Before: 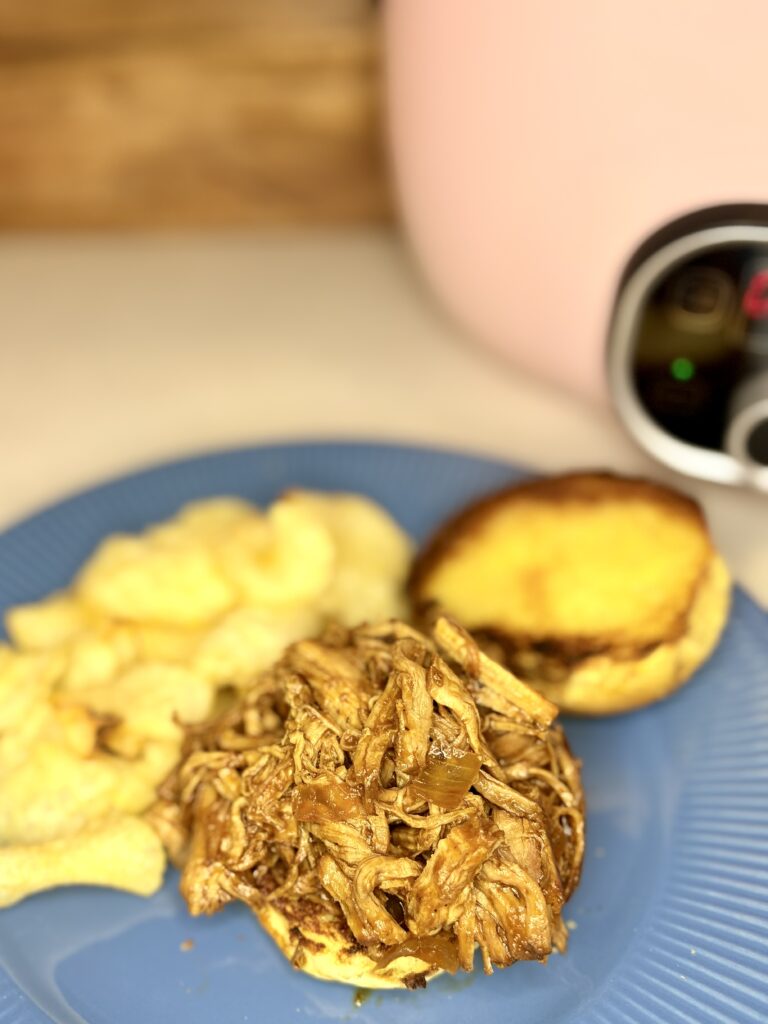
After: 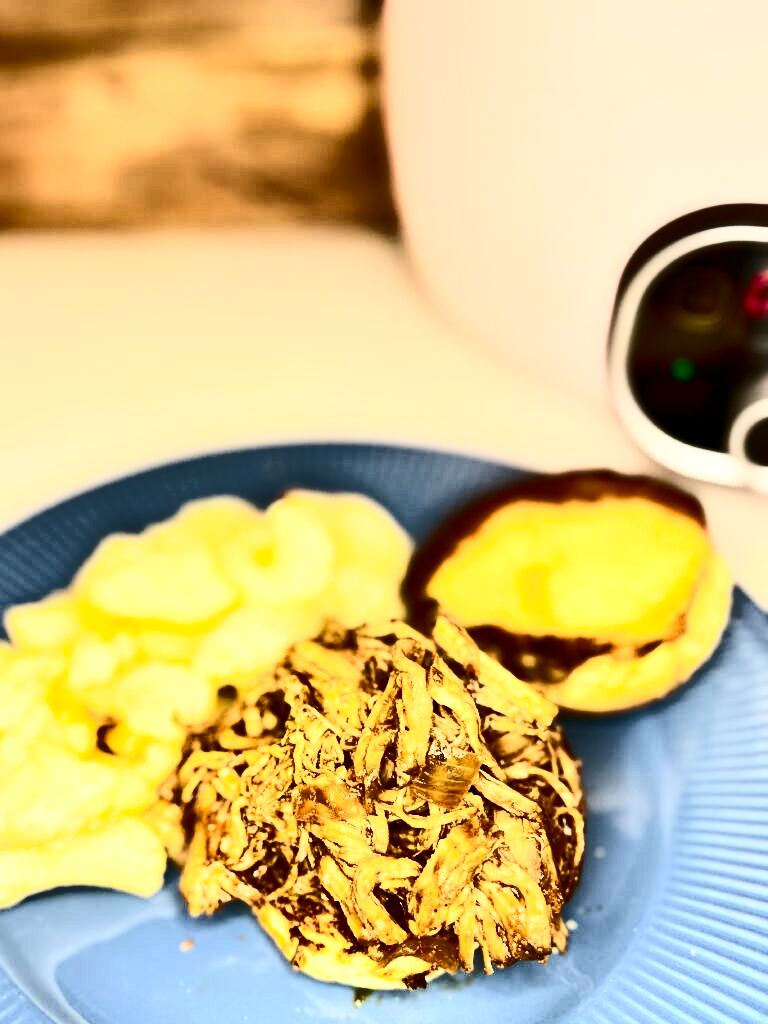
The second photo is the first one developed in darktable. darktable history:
contrast brightness saturation: contrast 0.93, brightness 0.2
exposure: exposure -0.048 EV, compensate highlight preservation false
shadows and highlights: low approximation 0.01, soften with gaussian
